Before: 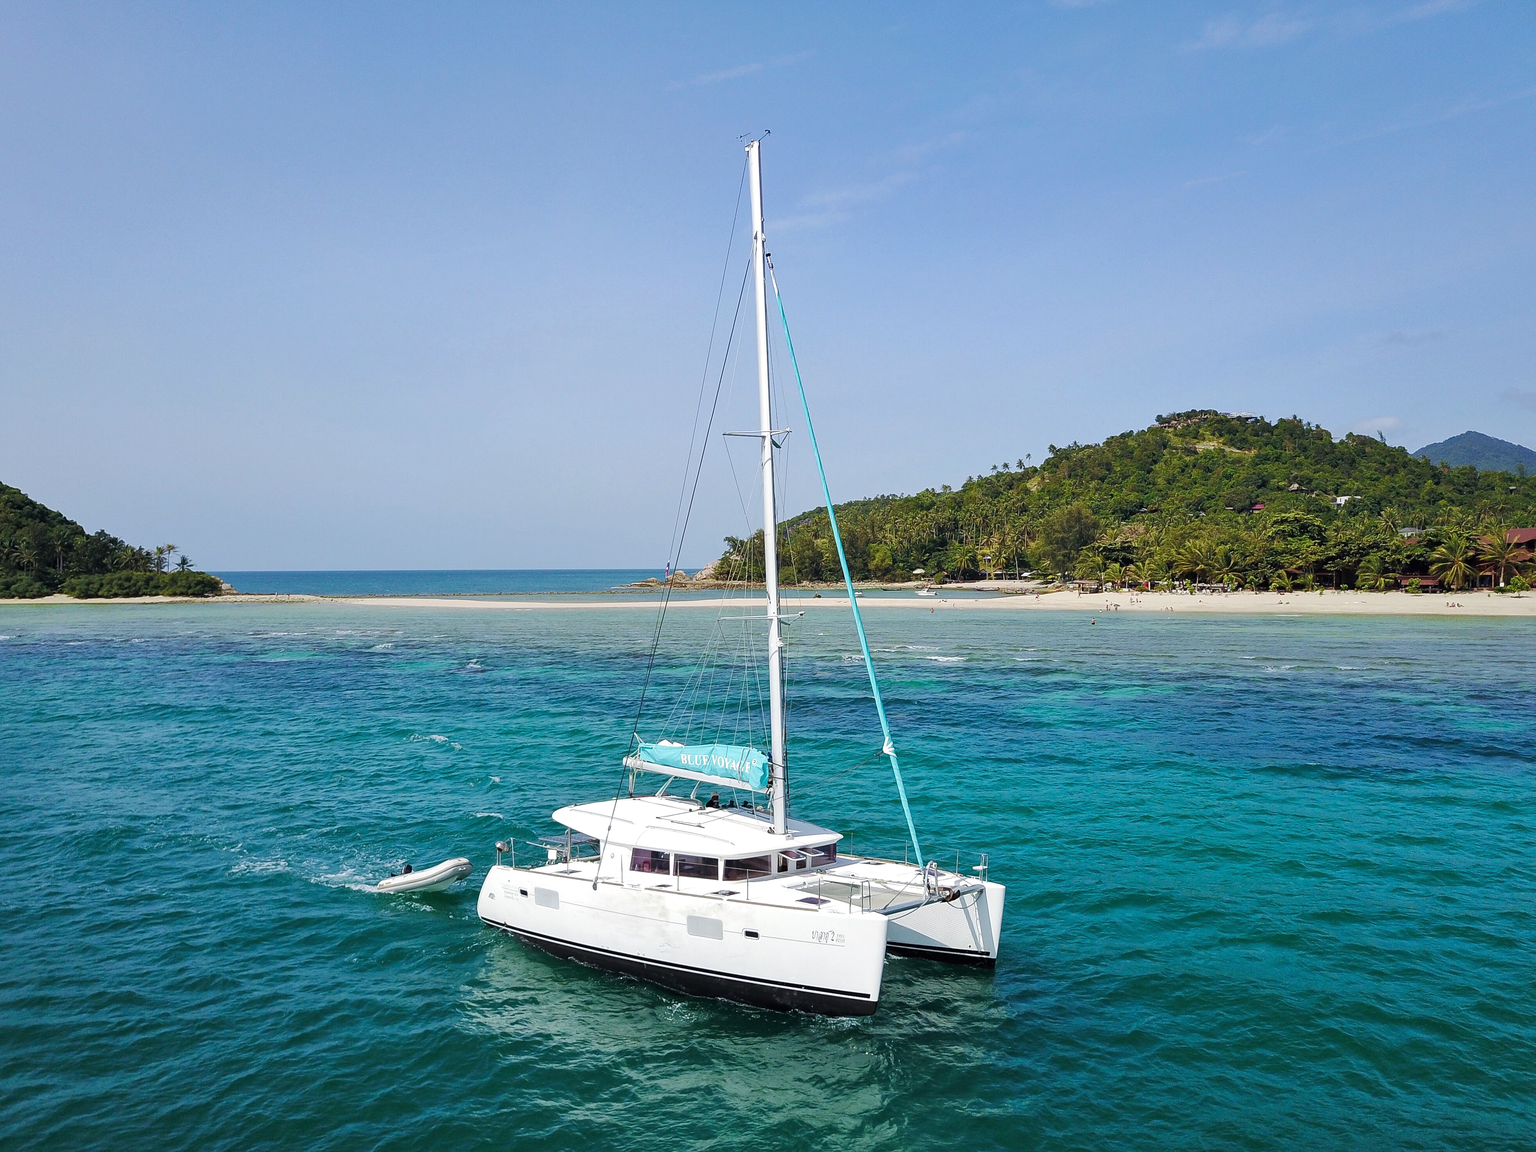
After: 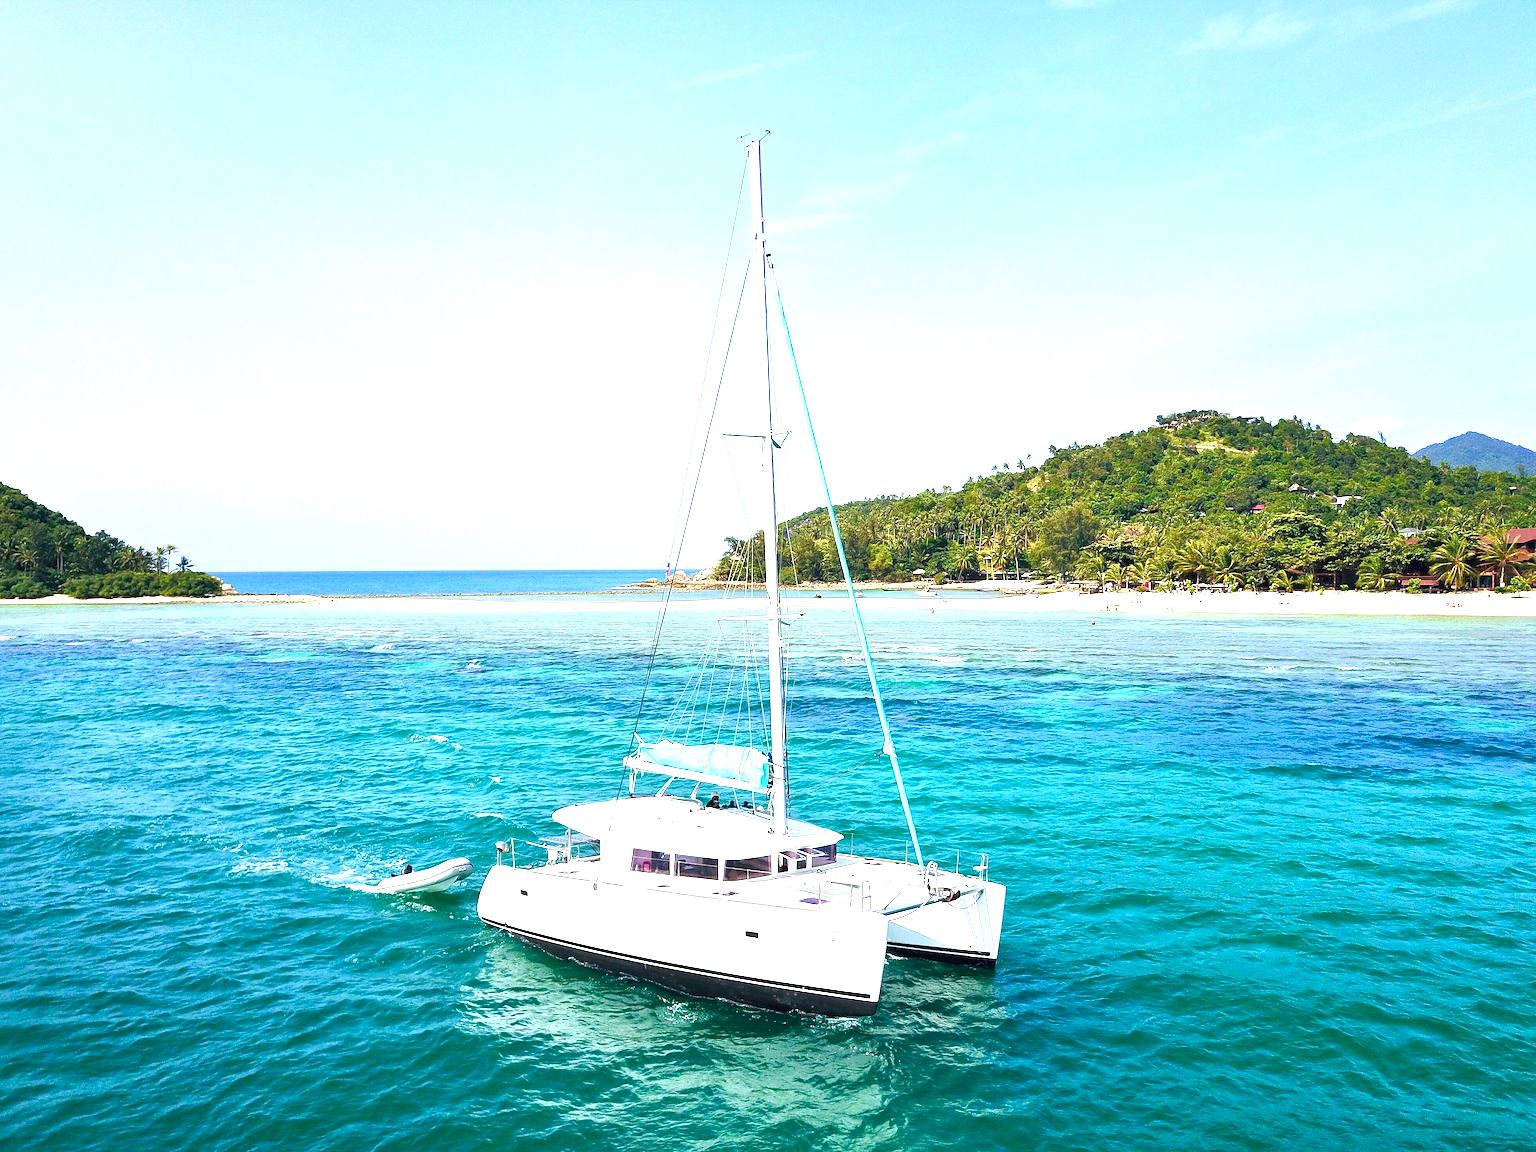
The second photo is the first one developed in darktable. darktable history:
exposure: black level correction 0, exposure 1.438 EV, compensate highlight preservation false
color balance rgb: shadows lift › luminance -7.529%, shadows lift › chroma 2.075%, shadows lift › hue 198.57°, power › hue 63.02°, perceptual saturation grading › global saturation 20%, perceptual saturation grading › highlights -25.231%, perceptual saturation grading › shadows 50.197%
